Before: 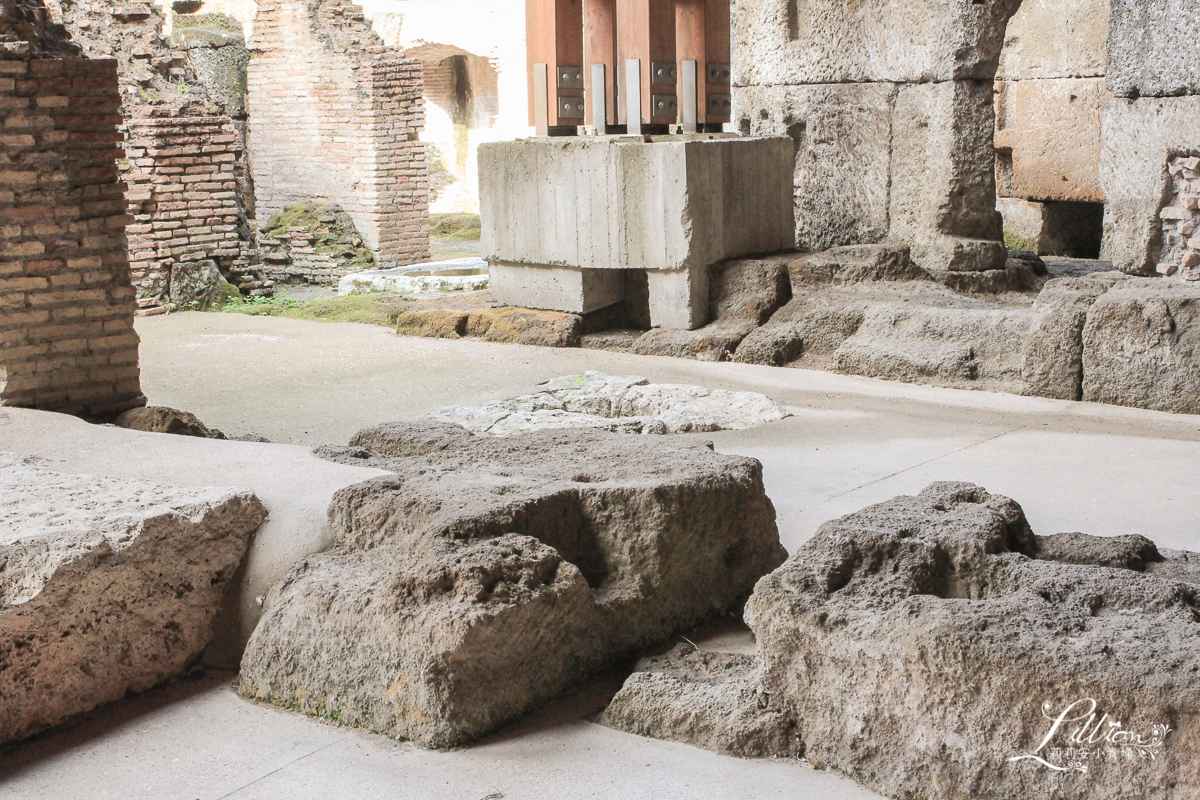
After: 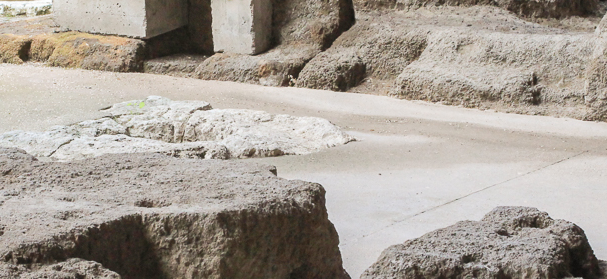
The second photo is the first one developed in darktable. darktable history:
crop: left 36.47%, top 34.387%, right 12.926%, bottom 30.635%
